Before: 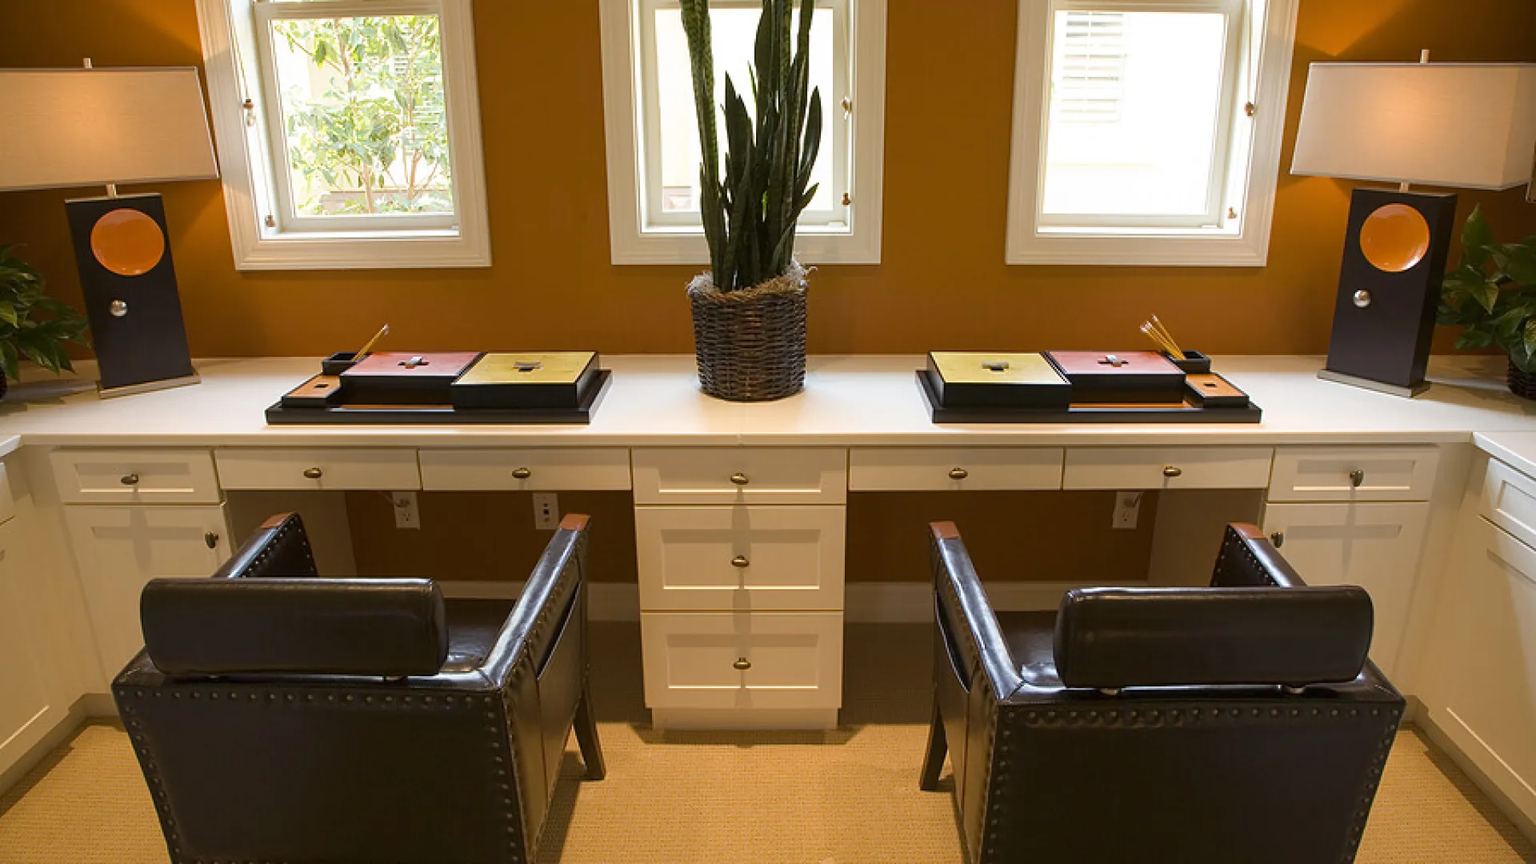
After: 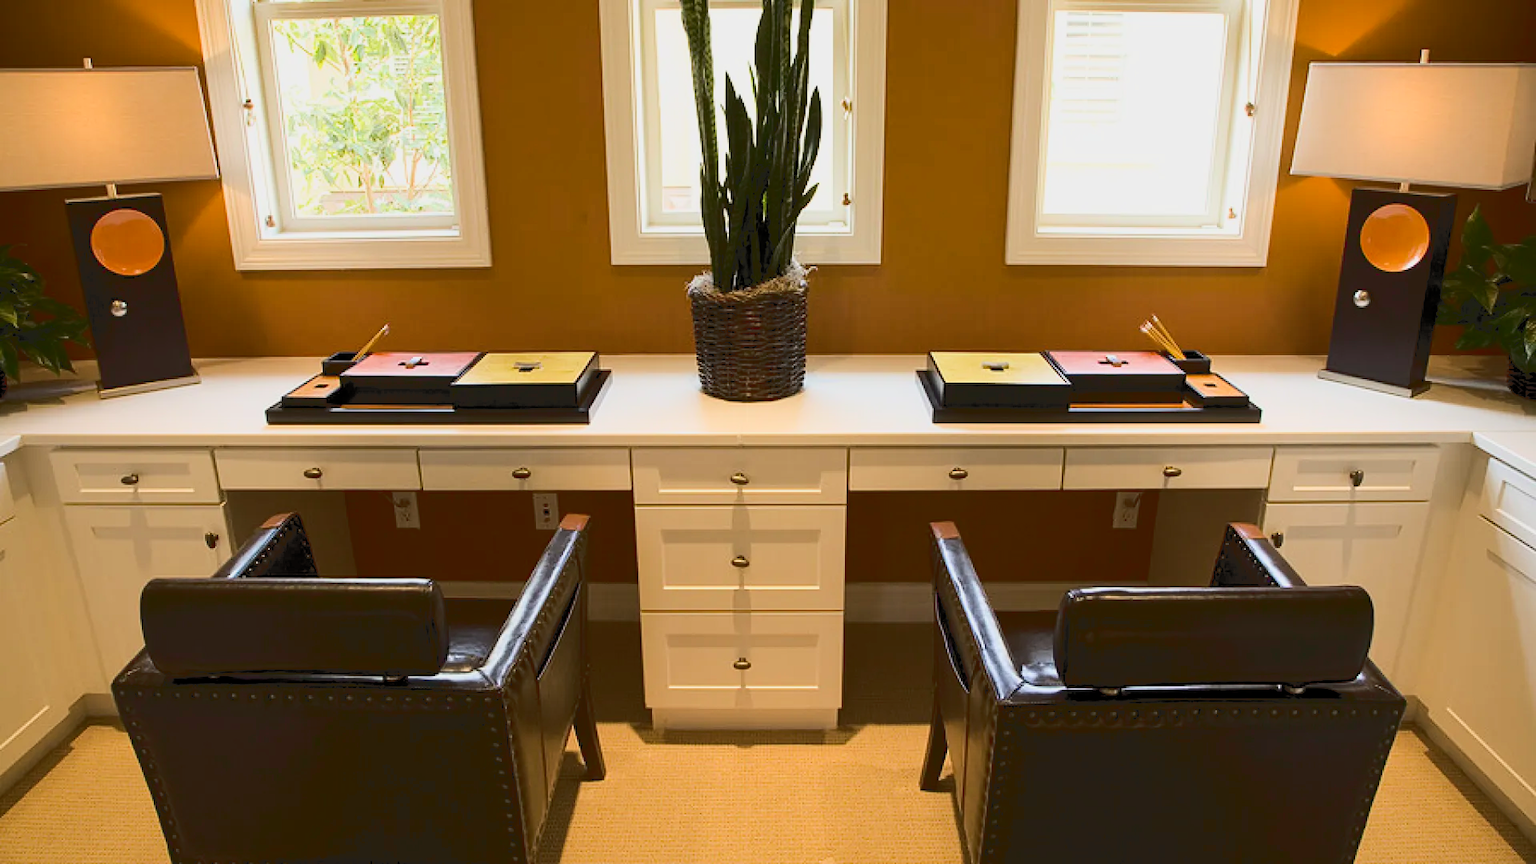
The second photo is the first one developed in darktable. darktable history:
filmic rgb: black relative exposure -7.78 EV, white relative exposure 4.41 EV, threshold 2.99 EV, target black luminance 0%, hardness 3.76, latitude 50.74%, contrast 1.077, highlights saturation mix 9.77%, shadows ↔ highlights balance -0.274%, color science v6 (2022), iterations of high-quality reconstruction 0, enable highlight reconstruction true
tone curve: curves: ch0 [(0, 0) (0.003, 0.117) (0.011, 0.125) (0.025, 0.133) (0.044, 0.144) (0.069, 0.152) (0.1, 0.167) (0.136, 0.186) (0.177, 0.21) (0.224, 0.244) (0.277, 0.295) (0.335, 0.357) (0.399, 0.445) (0.468, 0.531) (0.543, 0.629) (0.623, 0.716) (0.709, 0.803) (0.801, 0.876) (0.898, 0.939) (1, 1)], color space Lab, linked channels, preserve colors none
